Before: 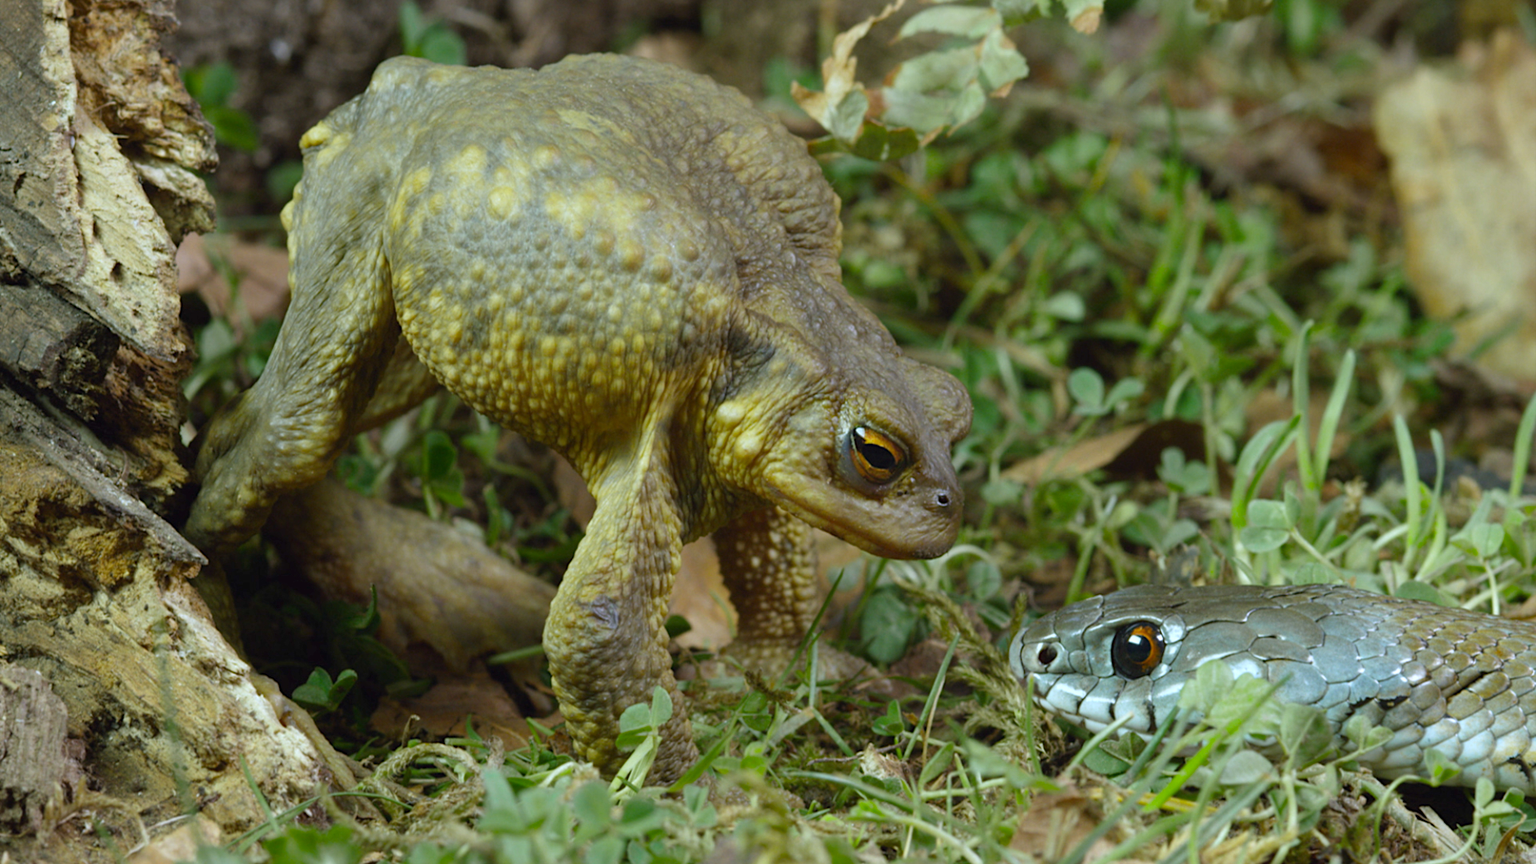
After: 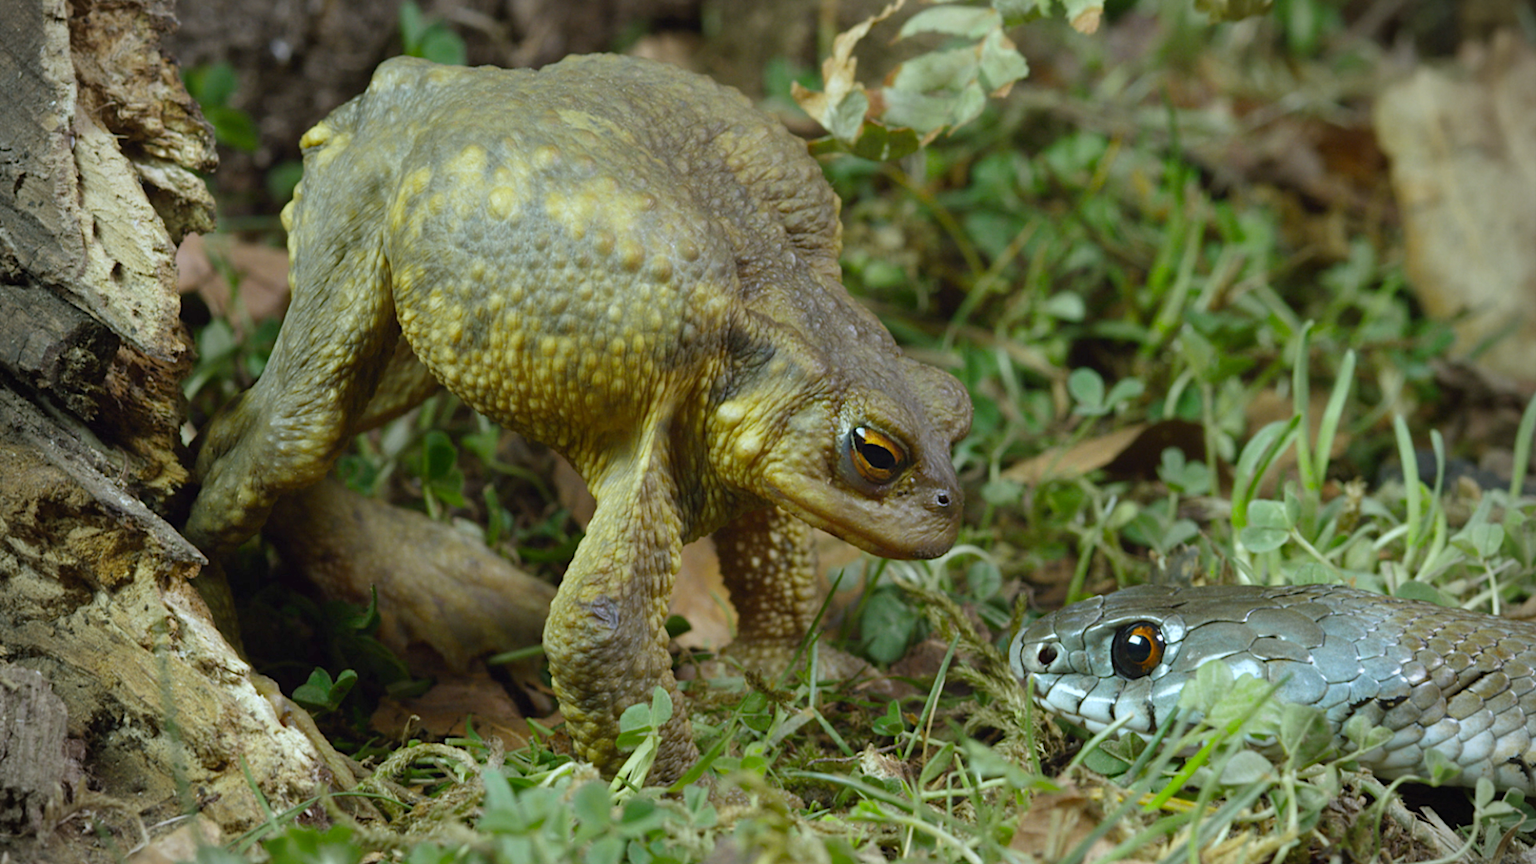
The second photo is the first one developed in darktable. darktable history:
vignetting: brightness -0.575
